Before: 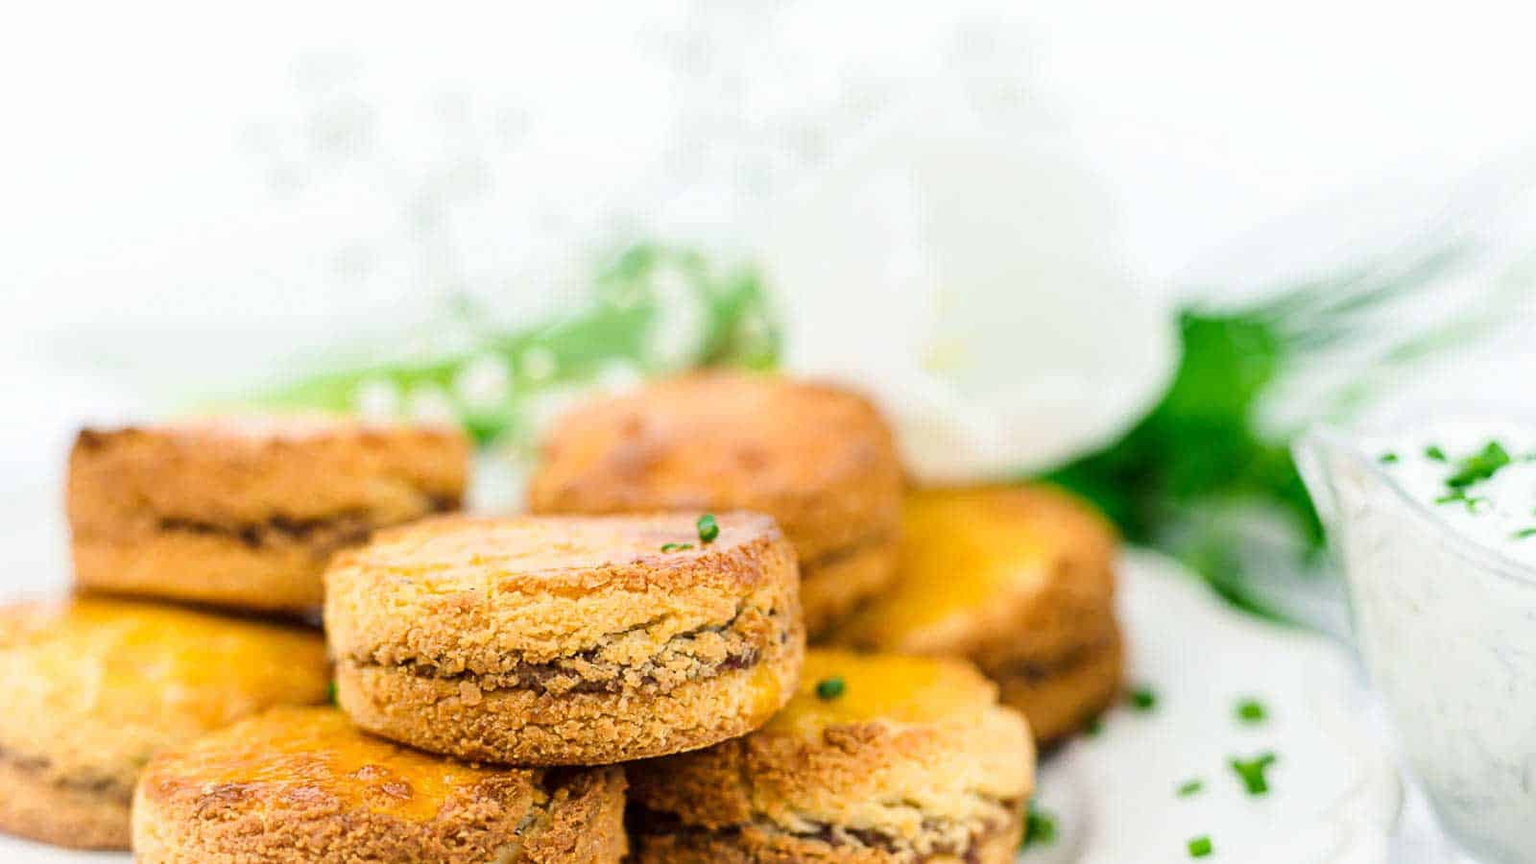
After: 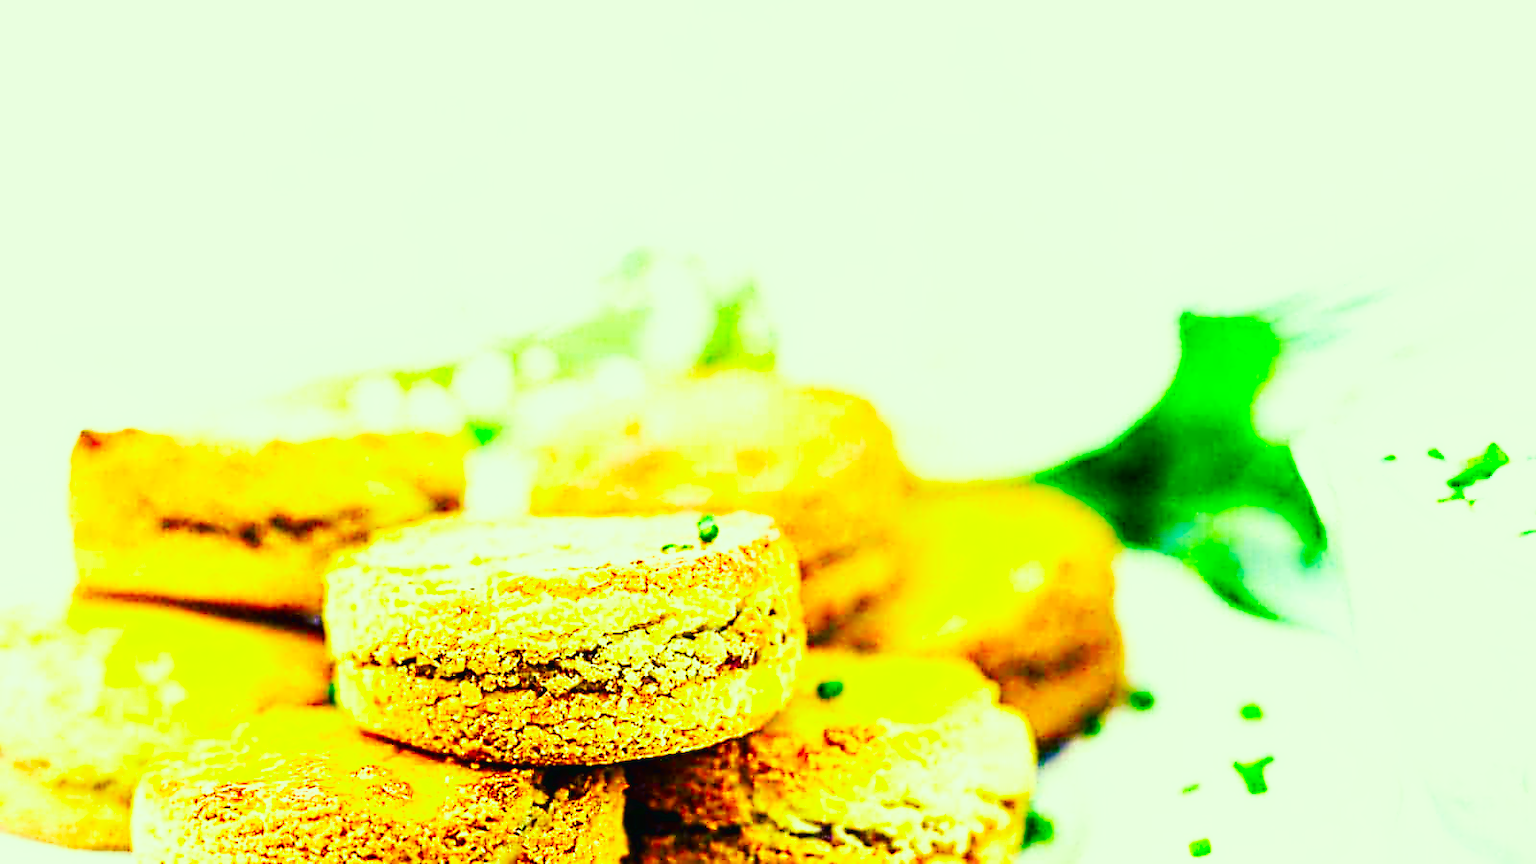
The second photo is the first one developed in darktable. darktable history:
color balance rgb: shadows lift › luminance -41.083%, shadows lift › chroma 14.066%, shadows lift › hue 257.73°, perceptual saturation grading › global saturation 8.986%, perceptual saturation grading › highlights -13.617%, perceptual saturation grading › mid-tones 14.564%, perceptual saturation grading › shadows 22.312%, perceptual brilliance grading › highlights 9.819%, perceptual brilliance grading › mid-tones 5.167%, global vibrance 19.585%
contrast equalizer: octaves 7, y [[0.5, 0.5, 0.5, 0.515, 0.749, 0.84], [0.5 ×6], [0.5 ×6], [0, 0, 0, 0.001, 0.067, 0.262], [0 ×6]]
color correction: highlights a* -11.15, highlights b* 9.8, saturation 1.71
velvia: strength 6.29%
base curve: curves: ch0 [(0, 0.003) (0.001, 0.002) (0.006, 0.004) (0.02, 0.022) (0.048, 0.086) (0.094, 0.234) (0.162, 0.431) (0.258, 0.629) (0.385, 0.8) (0.548, 0.918) (0.751, 0.988) (1, 1)], preserve colors none
